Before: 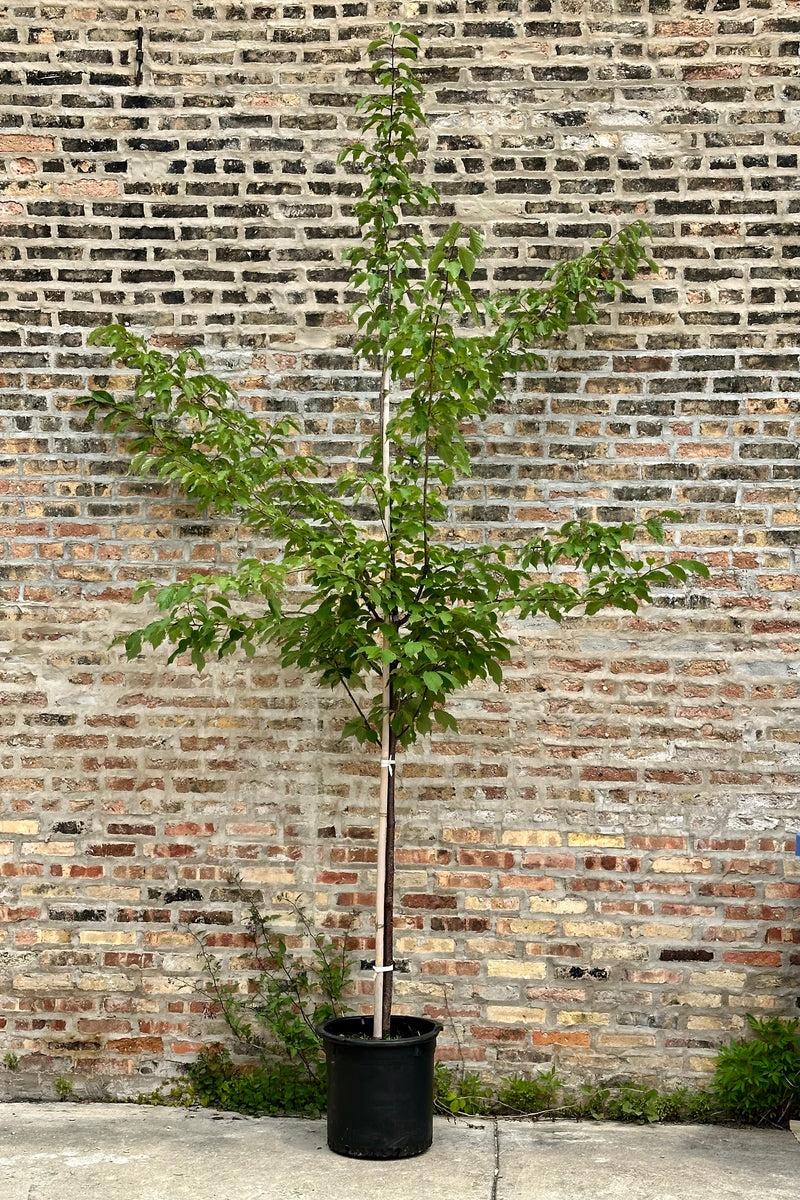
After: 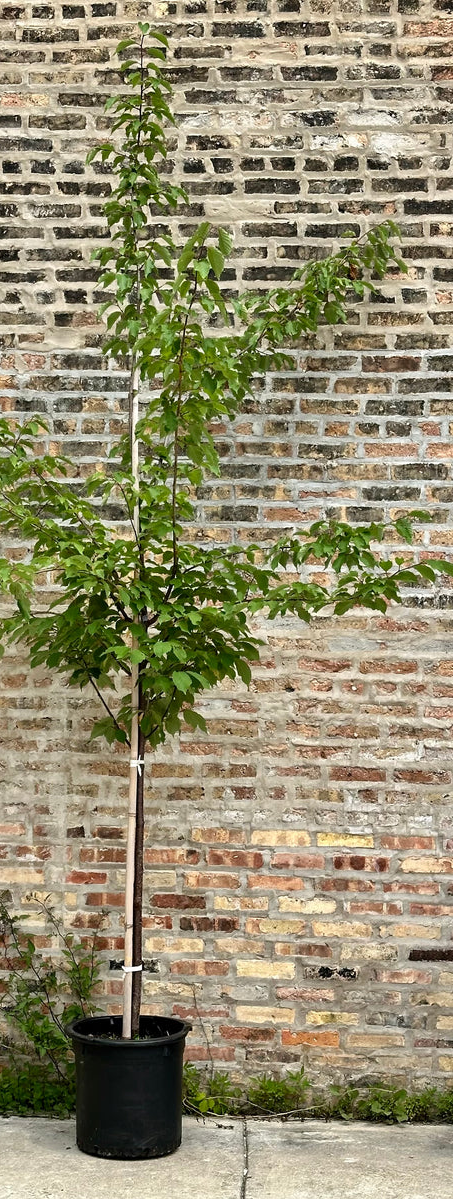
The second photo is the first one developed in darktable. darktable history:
crop: left 31.442%, top 0.024%, right 11.873%
